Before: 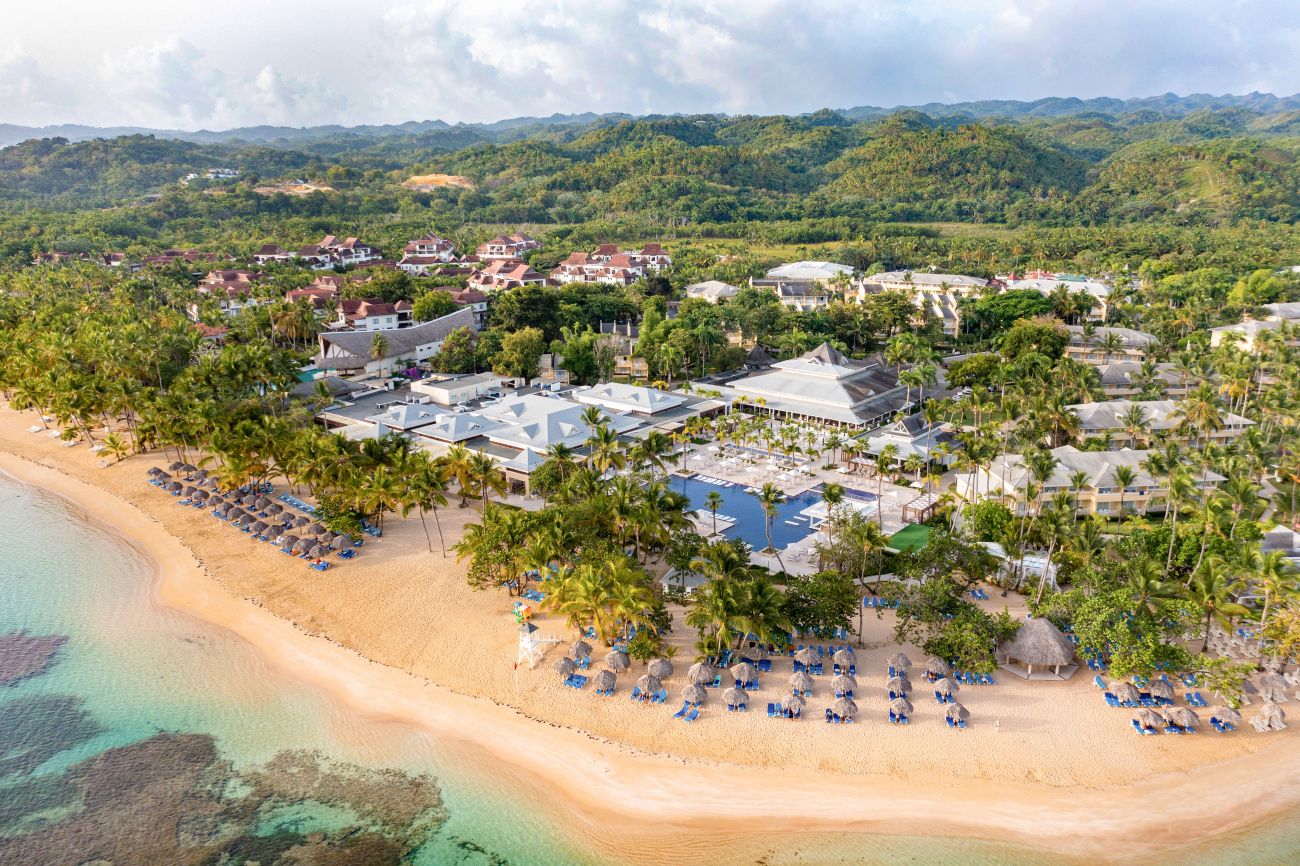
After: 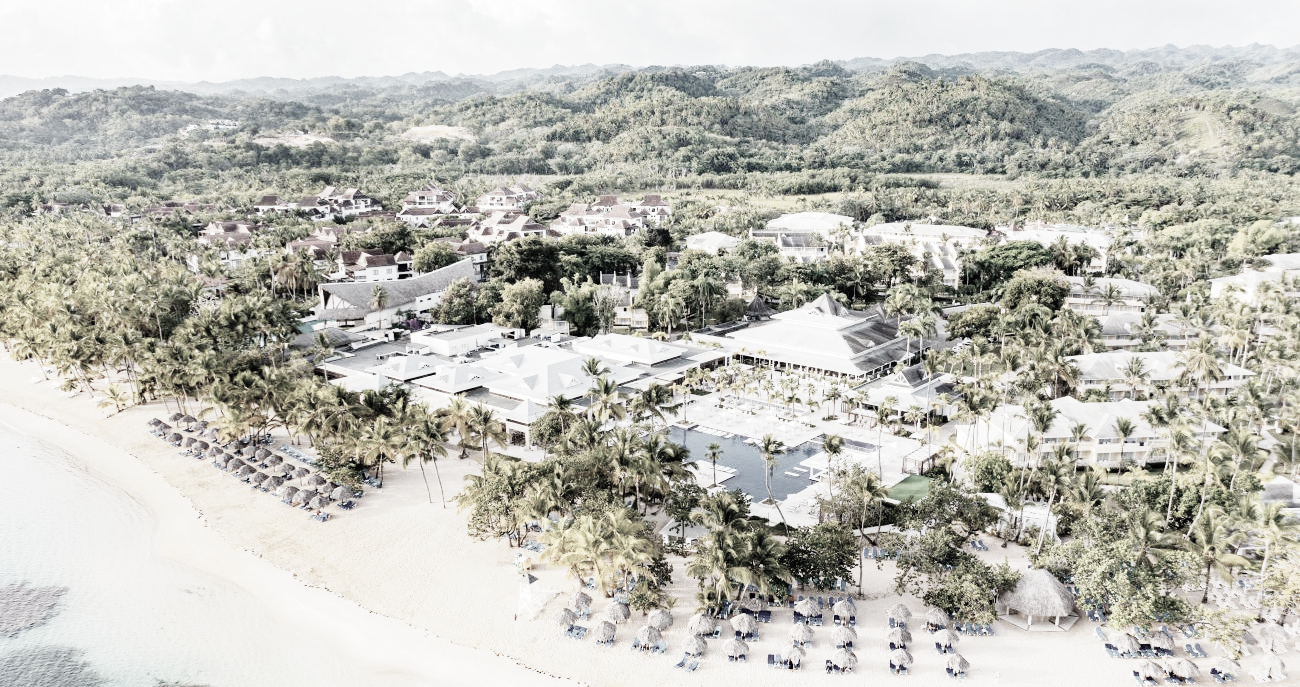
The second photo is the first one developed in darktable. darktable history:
base curve: curves: ch0 [(0, 0) (0, 0.001) (0.001, 0.001) (0.004, 0.002) (0.007, 0.004) (0.015, 0.013) (0.033, 0.045) (0.052, 0.096) (0.075, 0.17) (0.099, 0.241) (0.163, 0.42) (0.219, 0.55) (0.259, 0.616) (0.327, 0.722) (0.365, 0.765) (0.522, 0.873) (0.547, 0.881) (0.689, 0.919) (0.826, 0.952) (1, 1)], preserve colors none
crop and rotate: top 5.667%, bottom 14.937%
color correction: saturation 0.2
white balance: emerald 1
